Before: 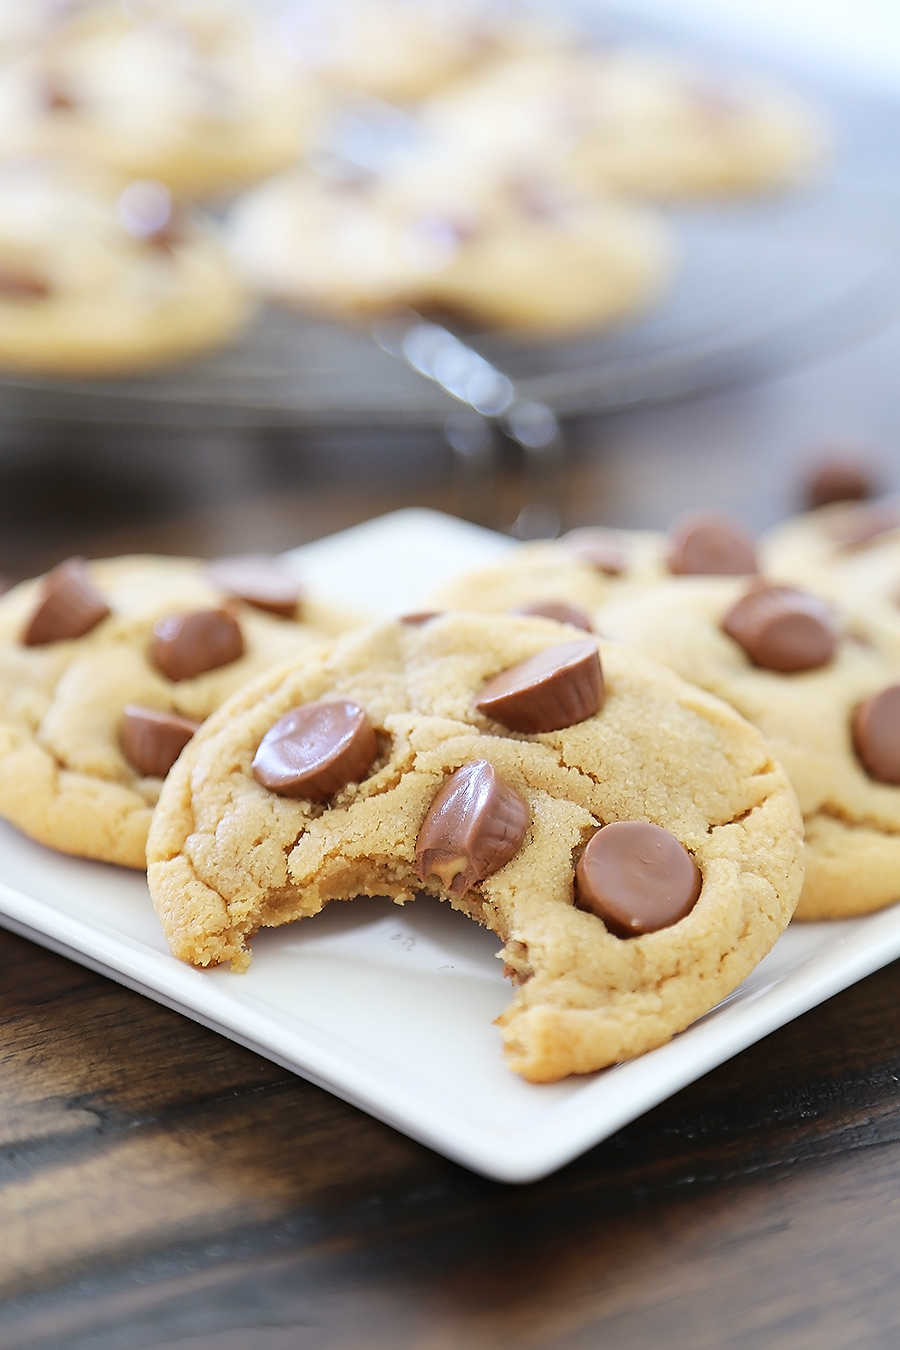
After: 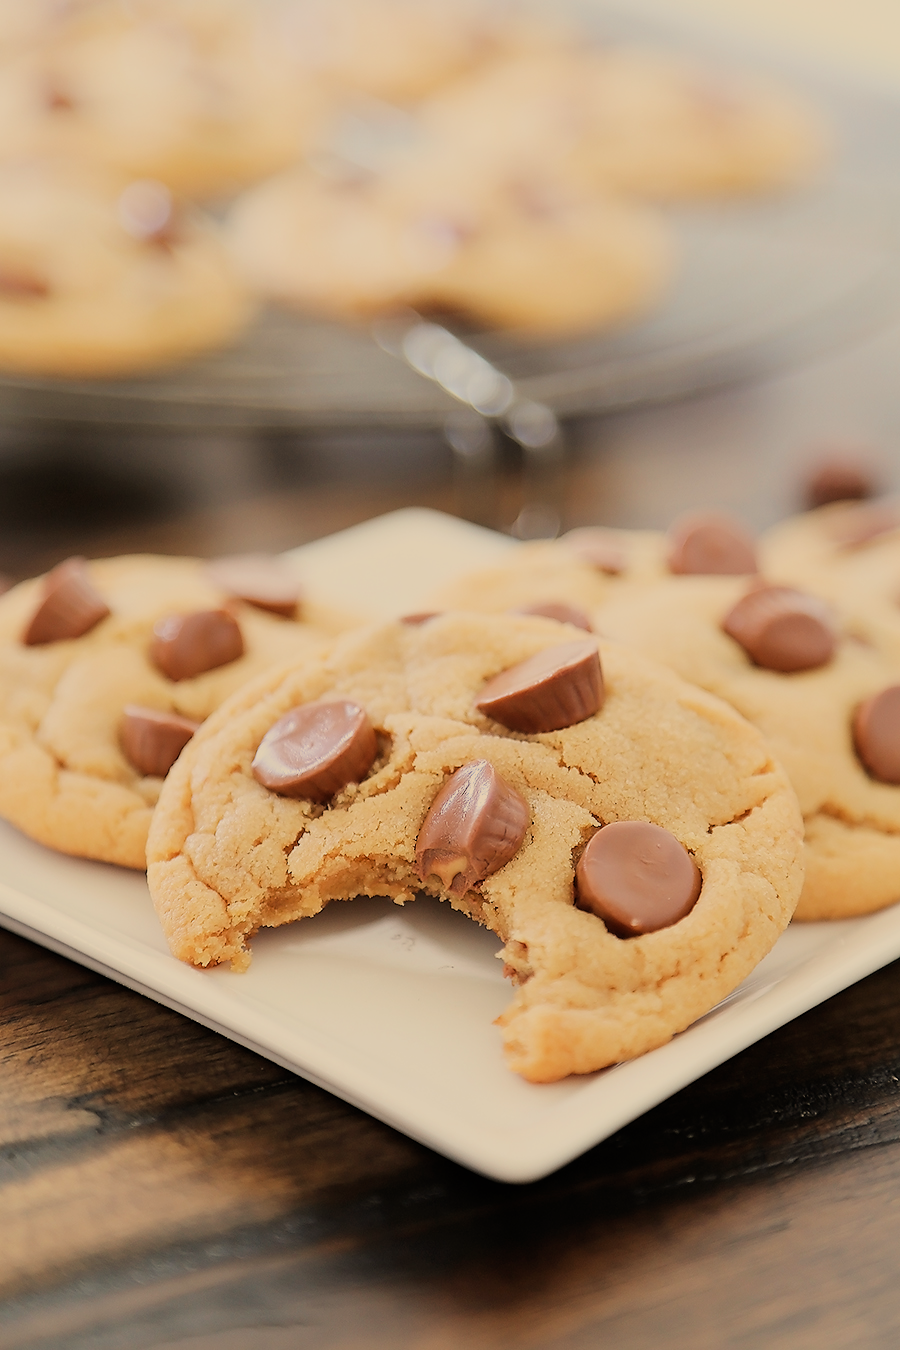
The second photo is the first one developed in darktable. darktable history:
white balance: red 1.138, green 0.996, blue 0.812
filmic rgb: black relative exposure -7.65 EV, white relative exposure 4.56 EV, hardness 3.61
